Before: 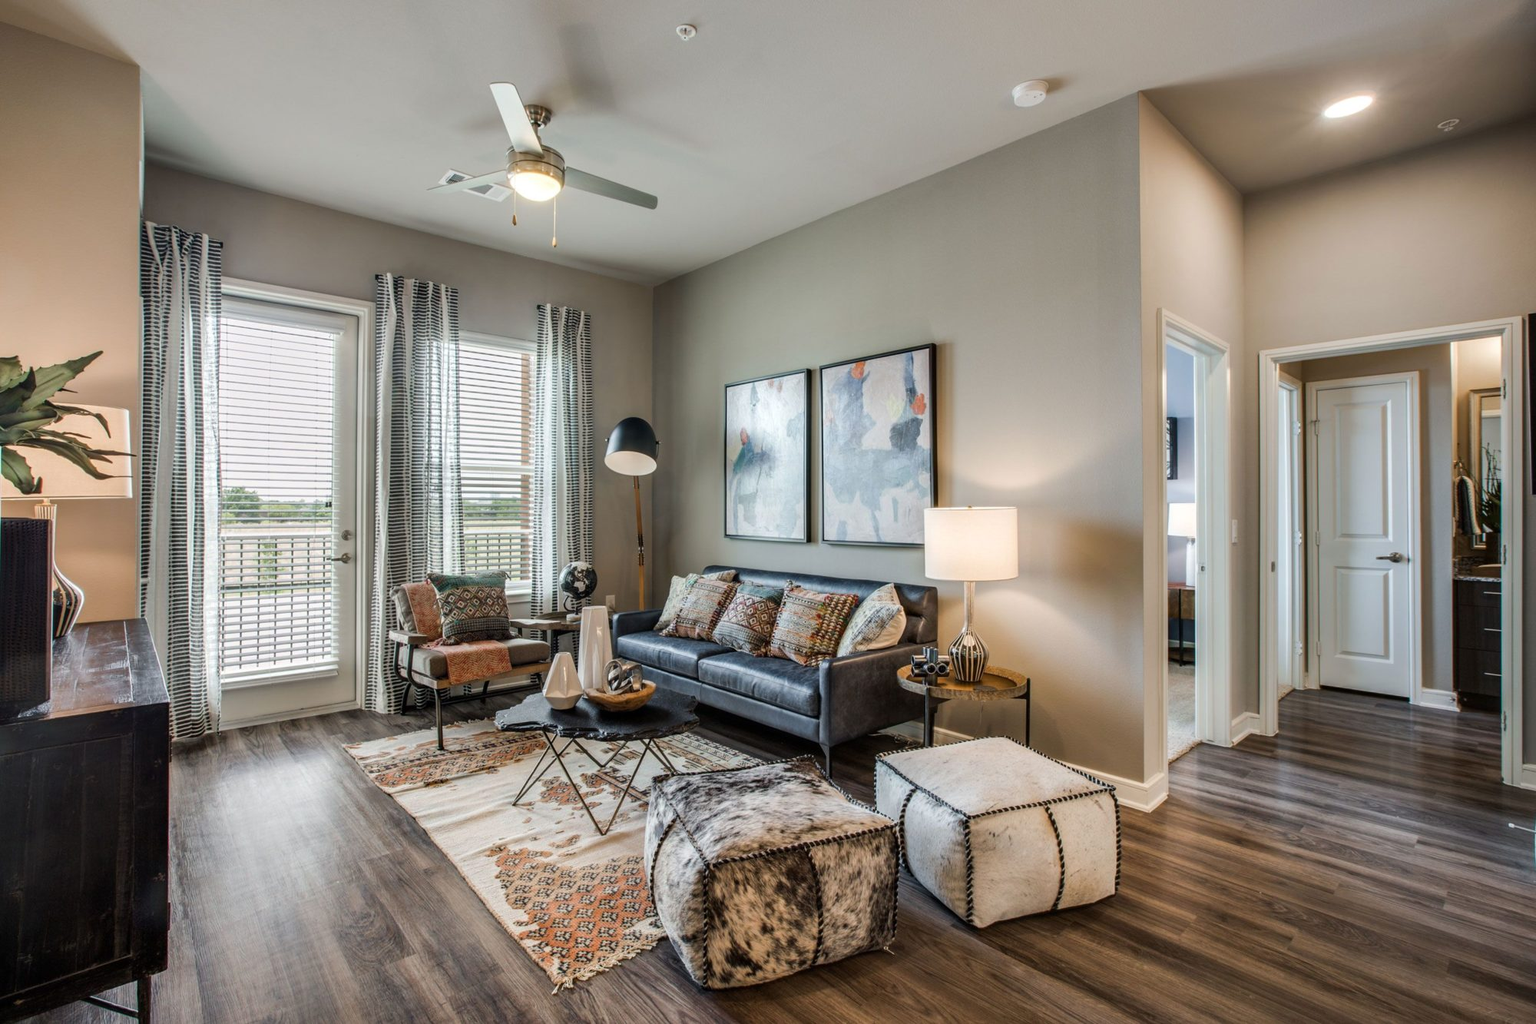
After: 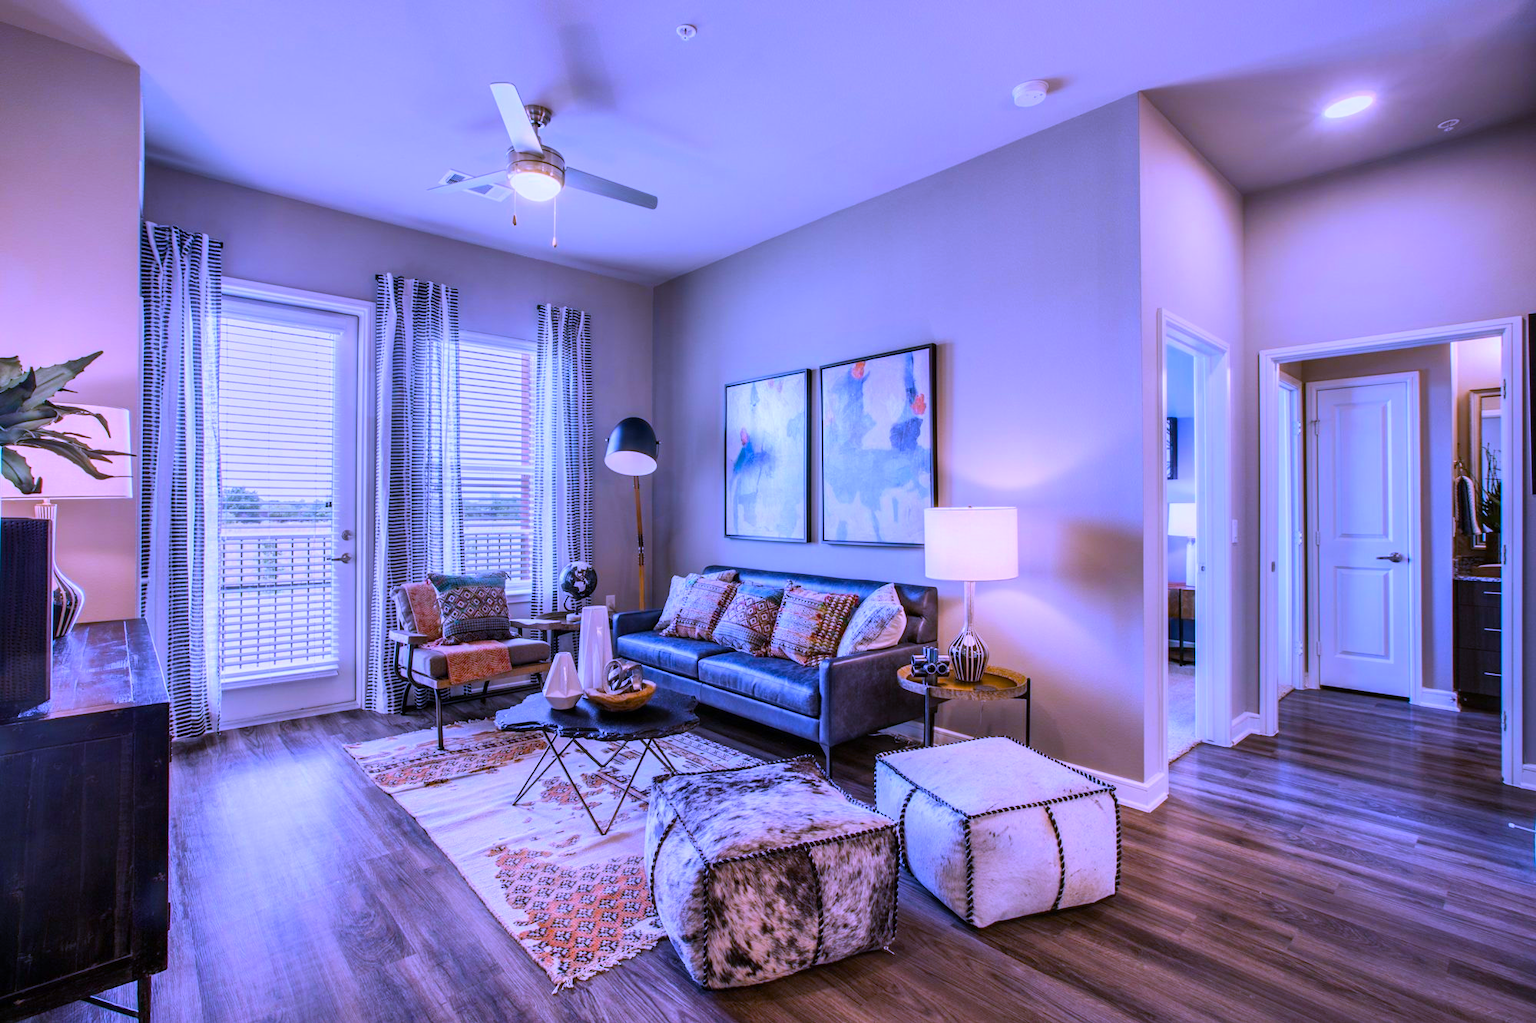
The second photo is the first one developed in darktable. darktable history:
white balance: red 0.98, blue 1.61
color balance rgb: linear chroma grading › global chroma 15%, perceptual saturation grading › global saturation 30%
